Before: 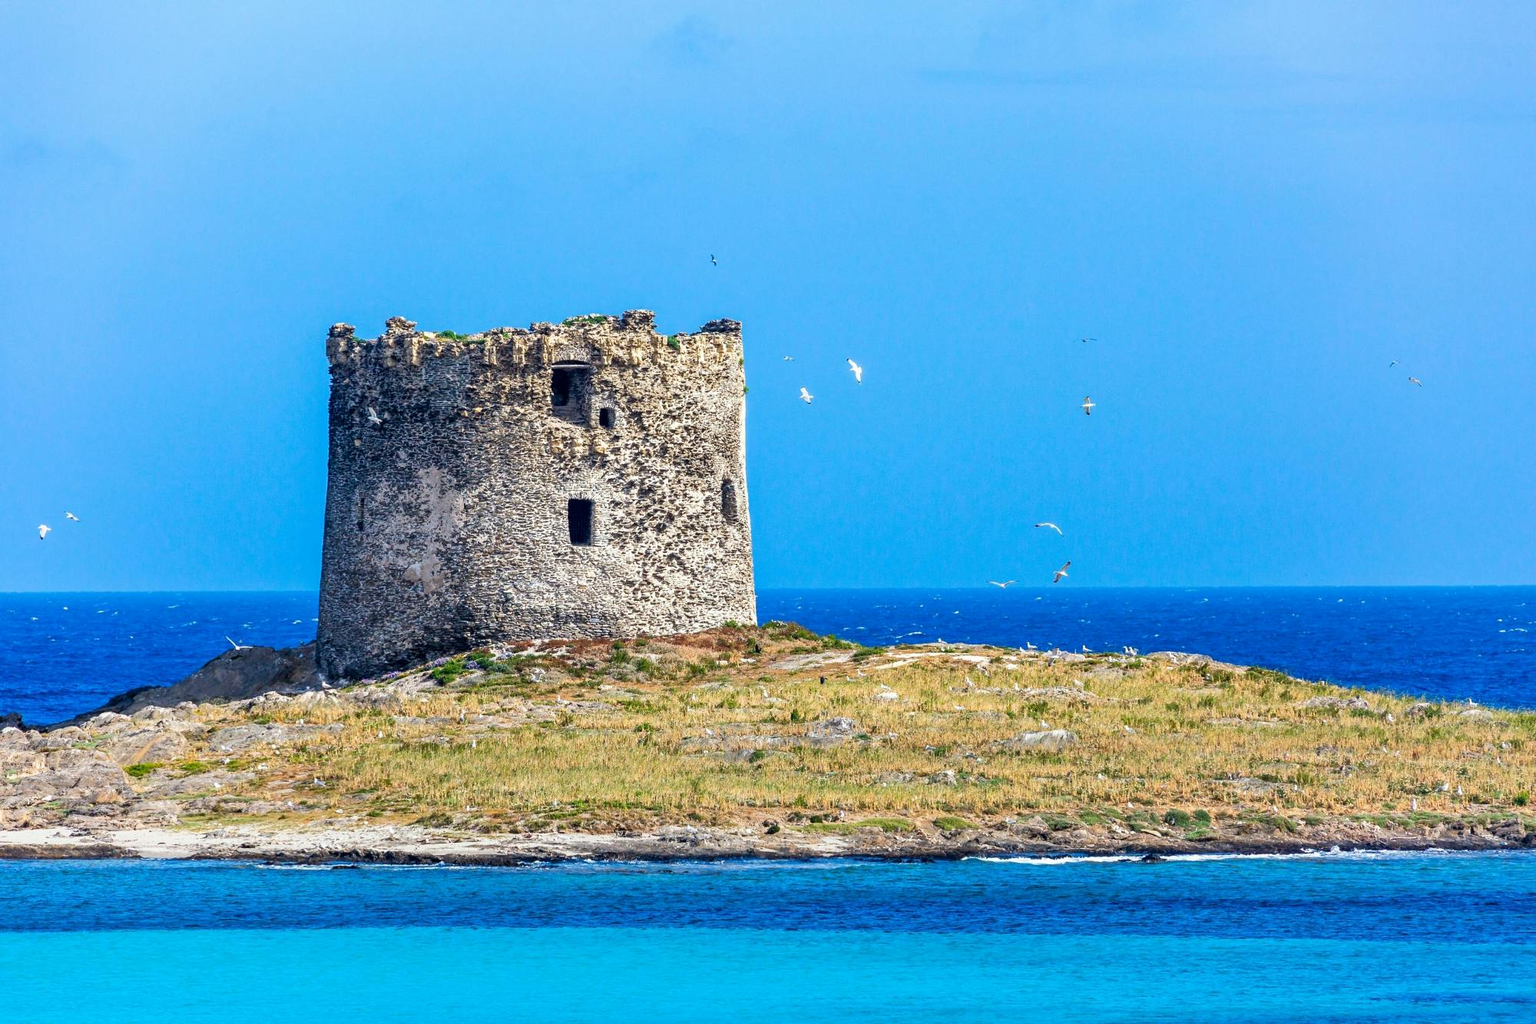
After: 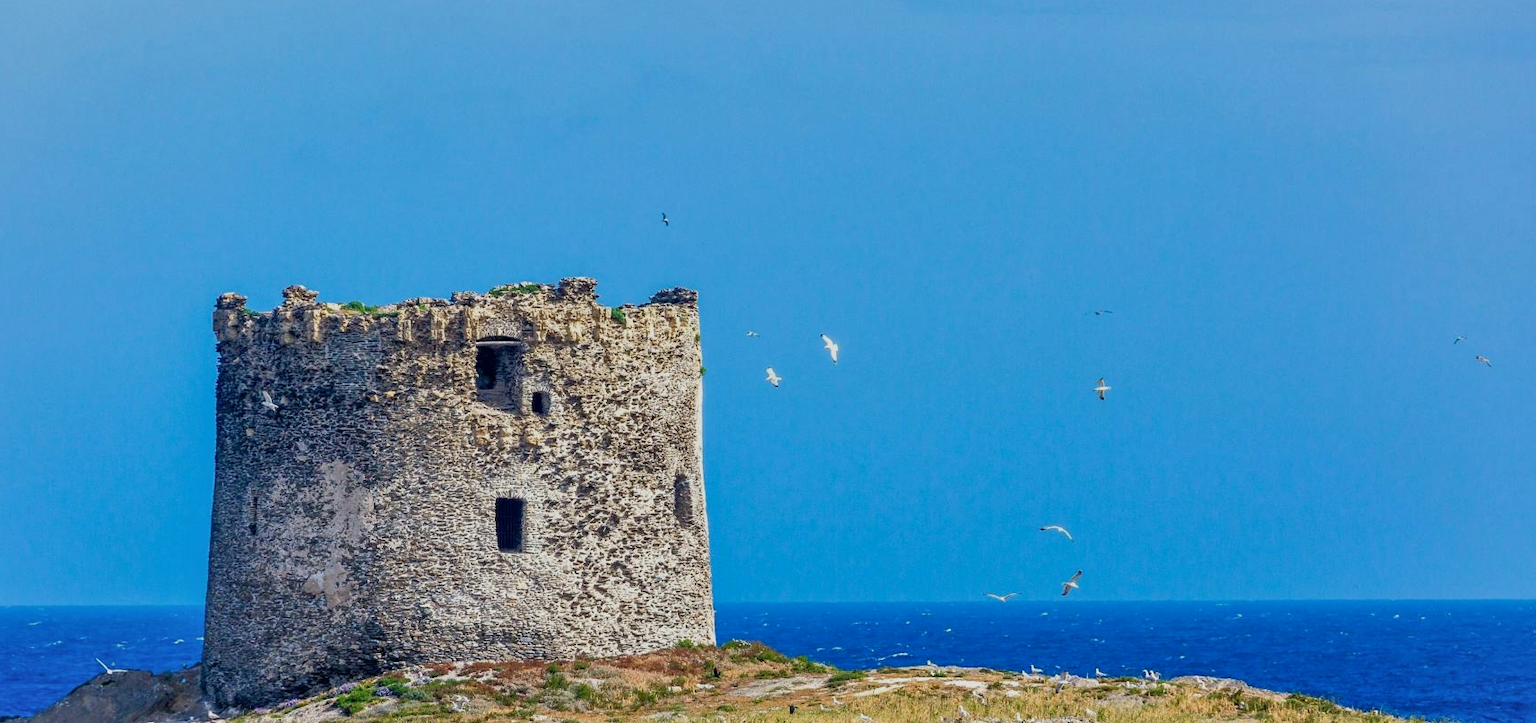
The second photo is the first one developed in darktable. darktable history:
crop and rotate: left 9.391%, top 7.104%, right 4.873%, bottom 32.302%
shadows and highlights: shadows 58.31, soften with gaussian
tone equalizer: -8 EV 0.264 EV, -7 EV 0.455 EV, -6 EV 0.453 EV, -5 EV 0.277 EV, -3 EV -0.28 EV, -2 EV -0.427 EV, -1 EV -0.395 EV, +0 EV -0.267 EV, smoothing diameter 2.16%, edges refinement/feathering 22.97, mask exposure compensation -1.57 EV, filter diffusion 5
